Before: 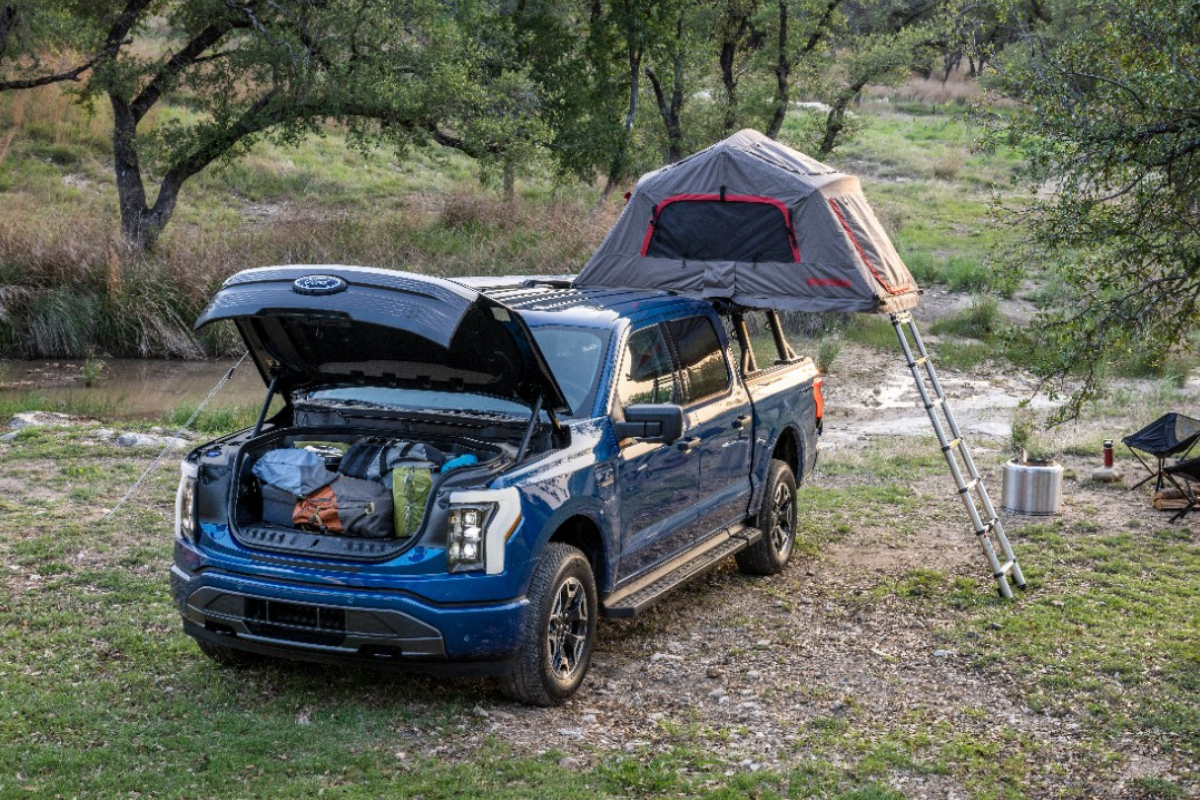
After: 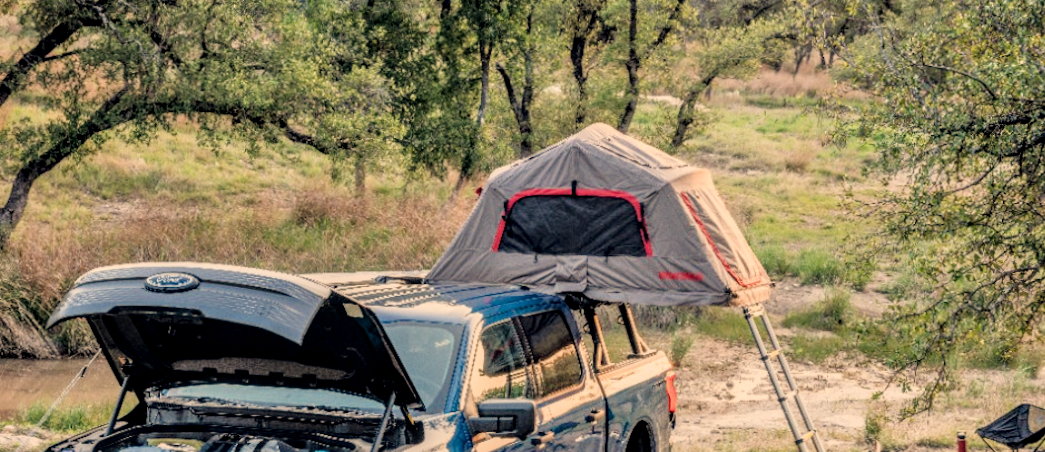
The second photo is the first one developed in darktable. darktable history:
color balance rgb: shadows lift › hue 87.51°, highlights gain › chroma 1.62%, highlights gain › hue 55.1°, global offset › chroma 0.1%, global offset › hue 253.66°, linear chroma grading › global chroma 0.5%
white balance: red 1.138, green 0.996, blue 0.812
tone equalizer: -8 EV 0.001 EV, -7 EV -0.004 EV, -6 EV 0.009 EV, -5 EV 0.032 EV, -4 EV 0.276 EV, -3 EV 0.644 EV, -2 EV 0.584 EV, -1 EV 0.187 EV, +0 EV 0.024 EV
crop and rotate: left 11.812%, bottom 42.776%
filmic rgb: black relative exposure -7.65 EV, white relative exposure 4.56 EV, hardness 3.61
exposure: black level correction 0.001, exposure 0.5 EV, compensate exposure bias true, compensate highlight preservation false
rotate and perspective: rotation -0.45°, automatic cropping original format, crop left 0.008, crop right 0.992, crop top 0.012, crop bottom 0.988
local contrast: detail 130%
